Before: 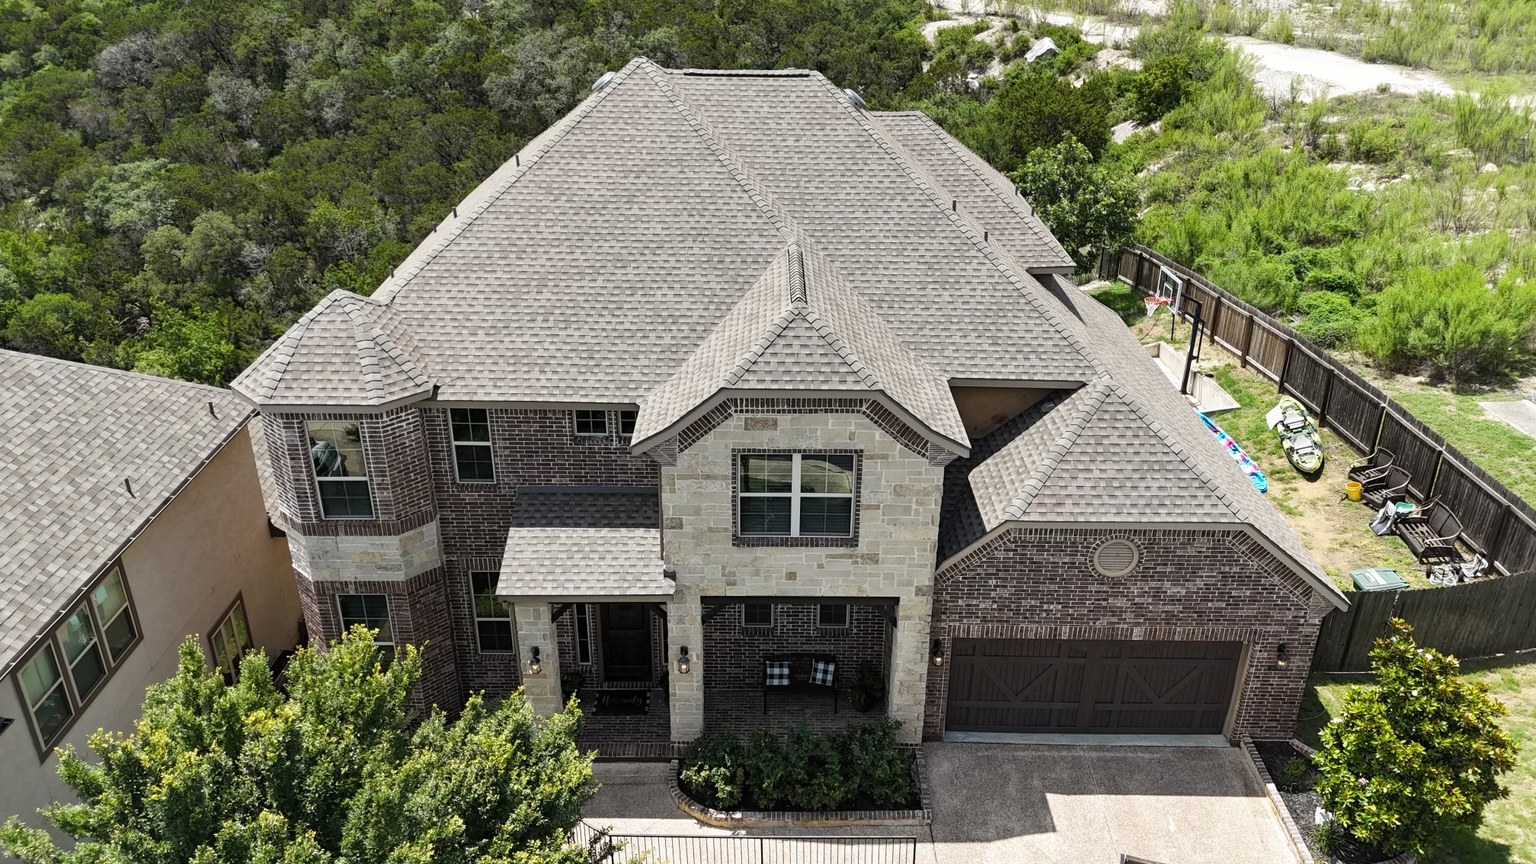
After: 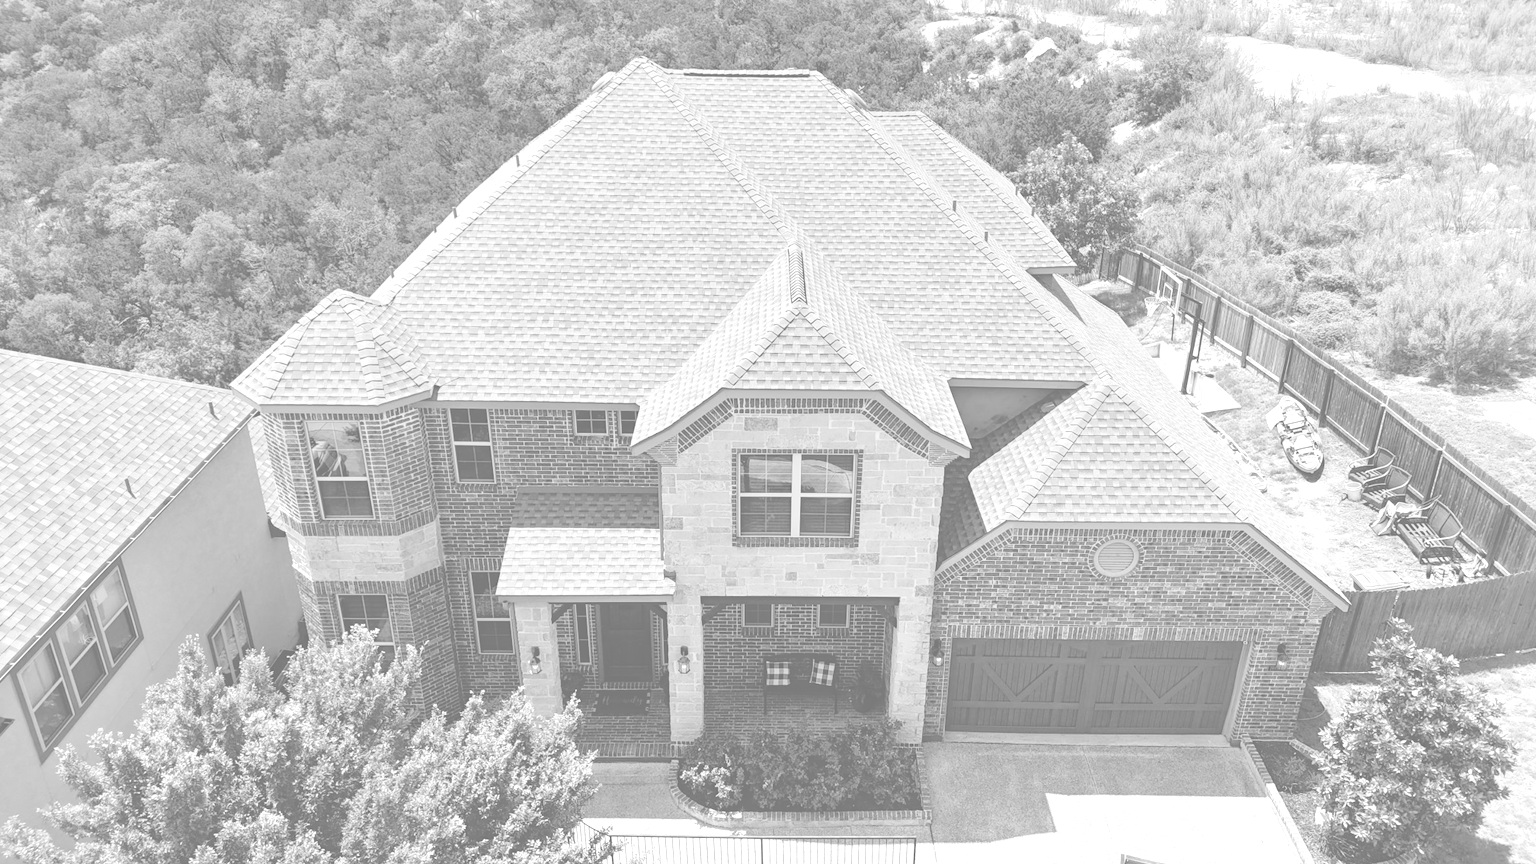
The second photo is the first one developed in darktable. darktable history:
white balance: red 1.138, green 0.996, blue 0.812
exposure: black level correction 0.012, compensate highlight preservation false
monochrome: on, module defaults
colorize: hue 43.2°, saturation 40%, version 1
rotate and perspective: automatic cropping off
shadows and highlights: shadows 30.86, highlights 0, soften with gaussian
